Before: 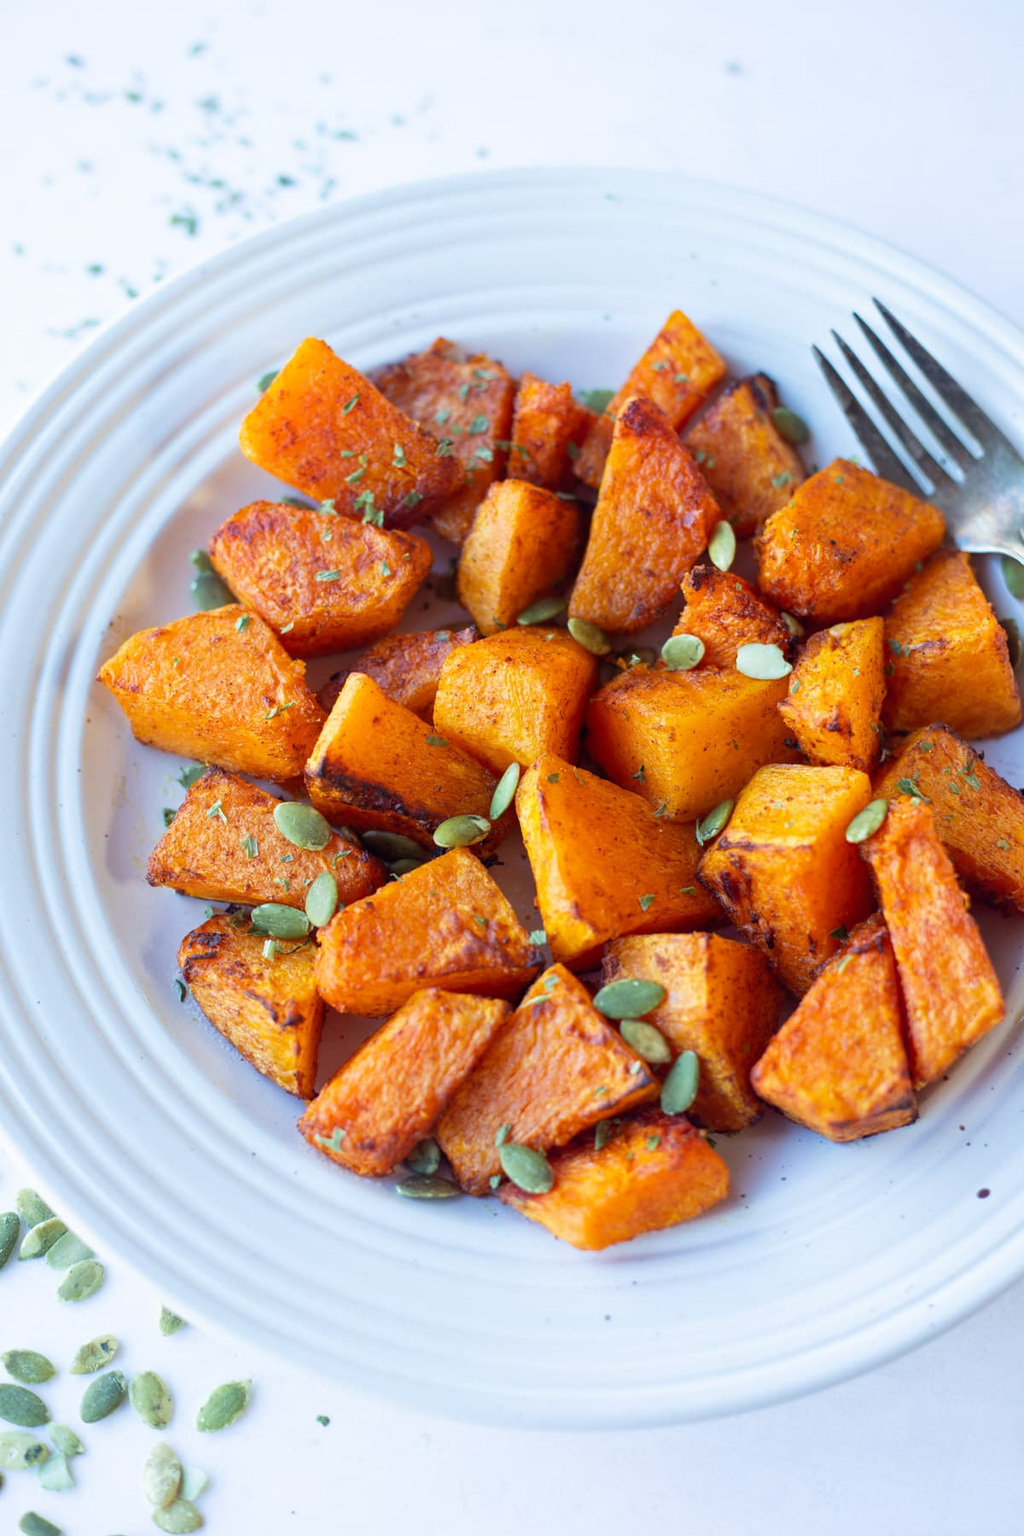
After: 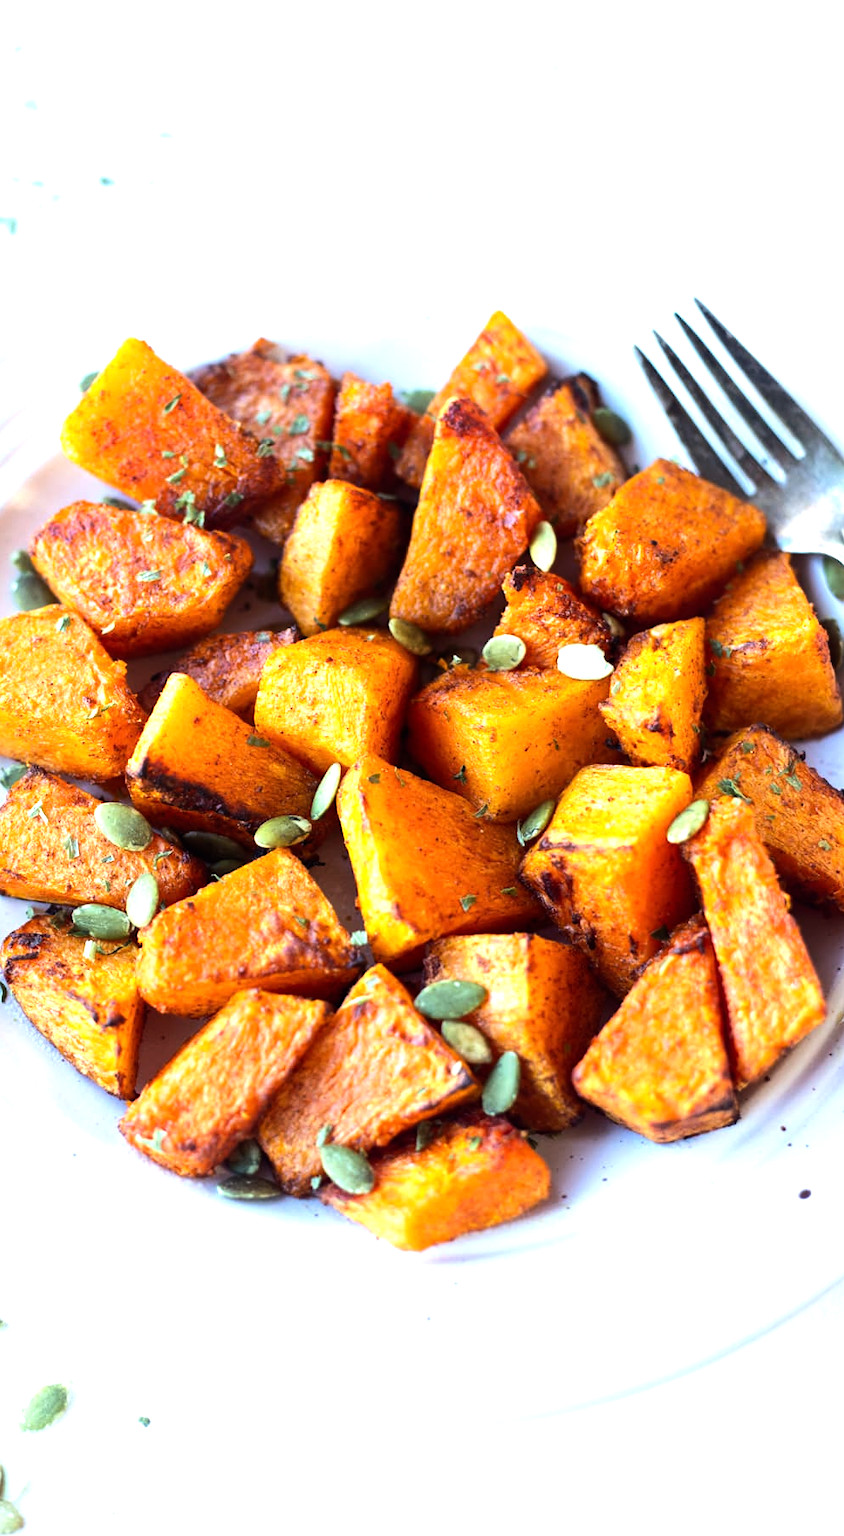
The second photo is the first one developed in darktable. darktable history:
tone equalizer: -8 EV -1.08 EV, -7 EV -1.01 EV, -6 EV -0.867 EV, -5 EV -0.578 EV, -3 EV 0.578 EV, -2 EV 0.867 EV, -1 EV 1.01 EV, +0 EV 1.08 EV, edges refinement/feathering 500, mask exposure compensation -1.57 EV, preserve details no
crop: left 17.582%, bottom 0.031%
